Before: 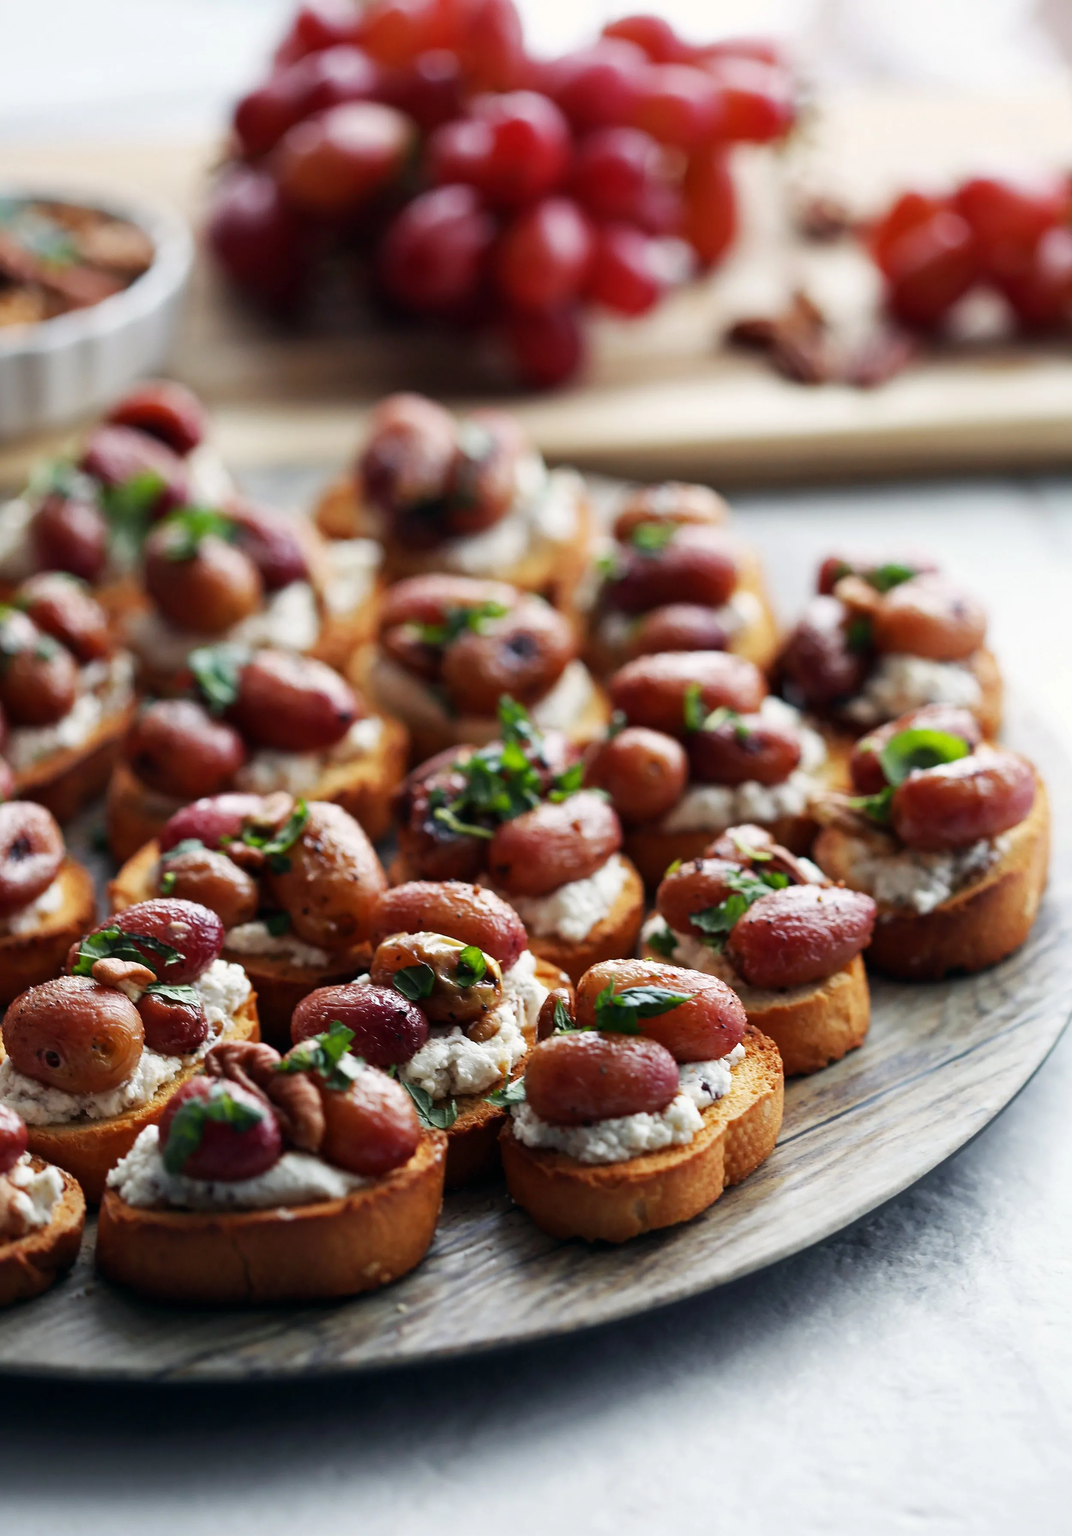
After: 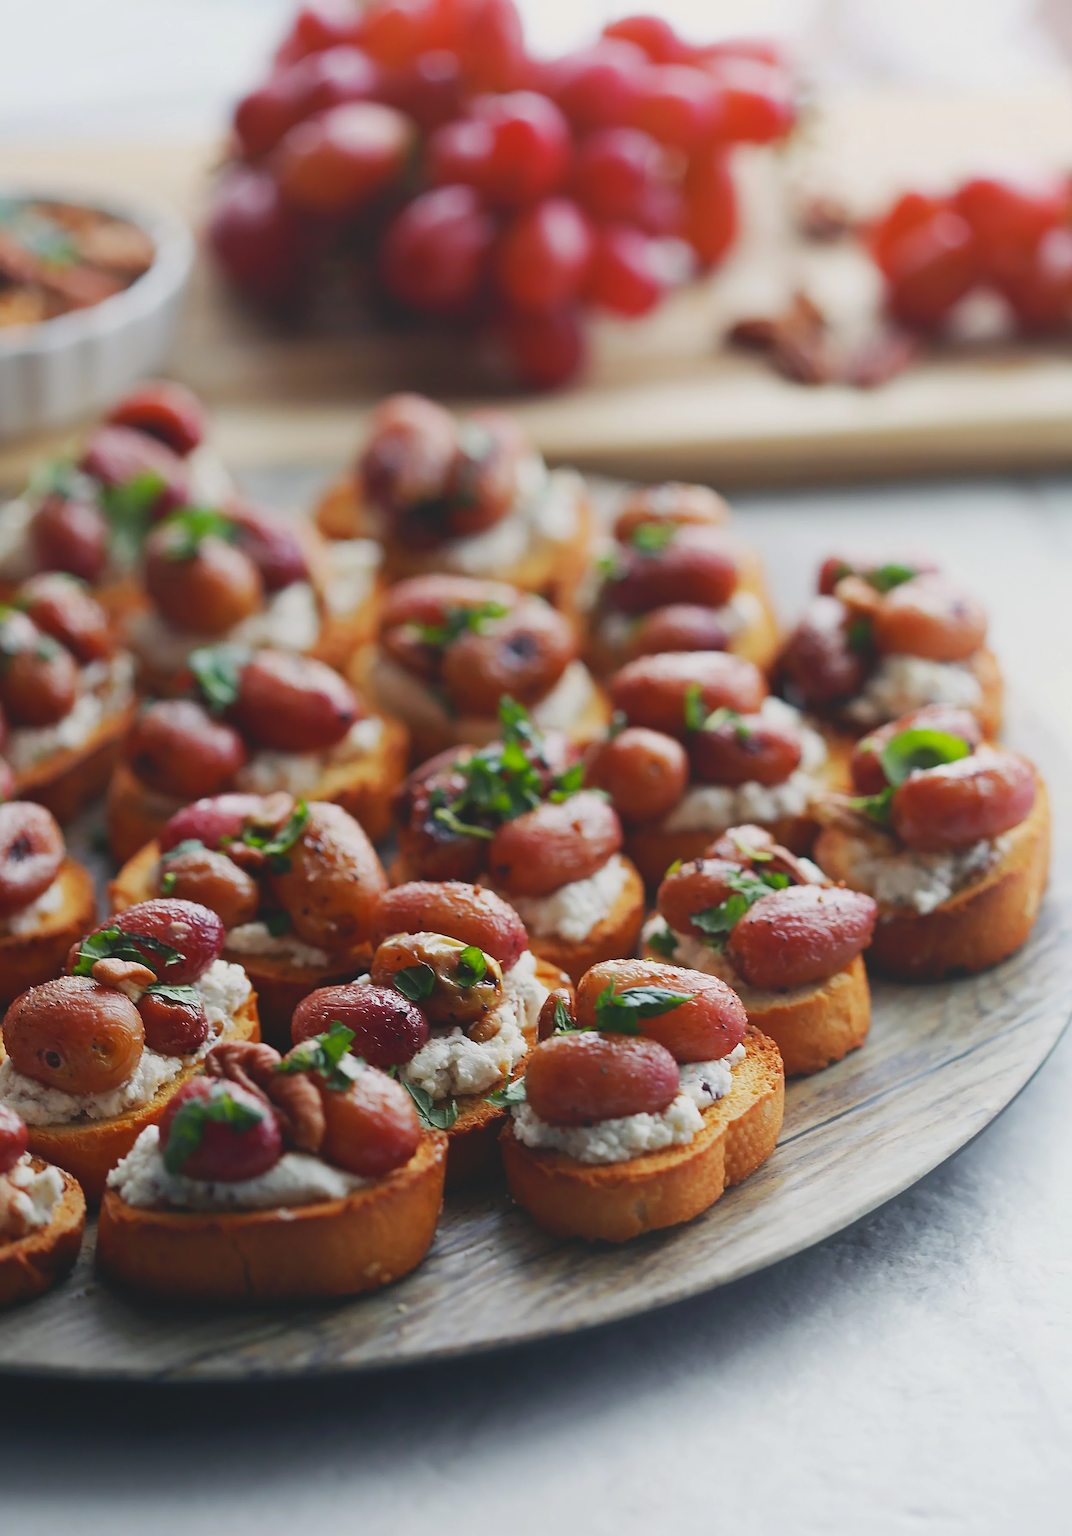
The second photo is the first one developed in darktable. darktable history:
exposure: compensate highlight preservation false
local contrast: detail 69%
tone equalizer: edges refinement/feathering 500, mask exposure compensation -1.57 EV, preserve details no
sharpen: on, module defaults
